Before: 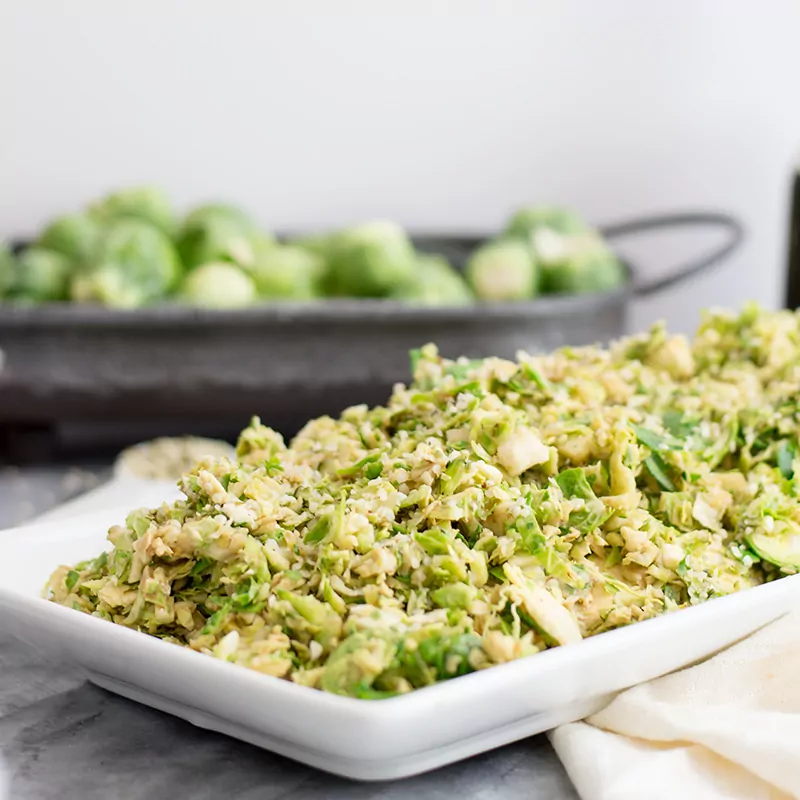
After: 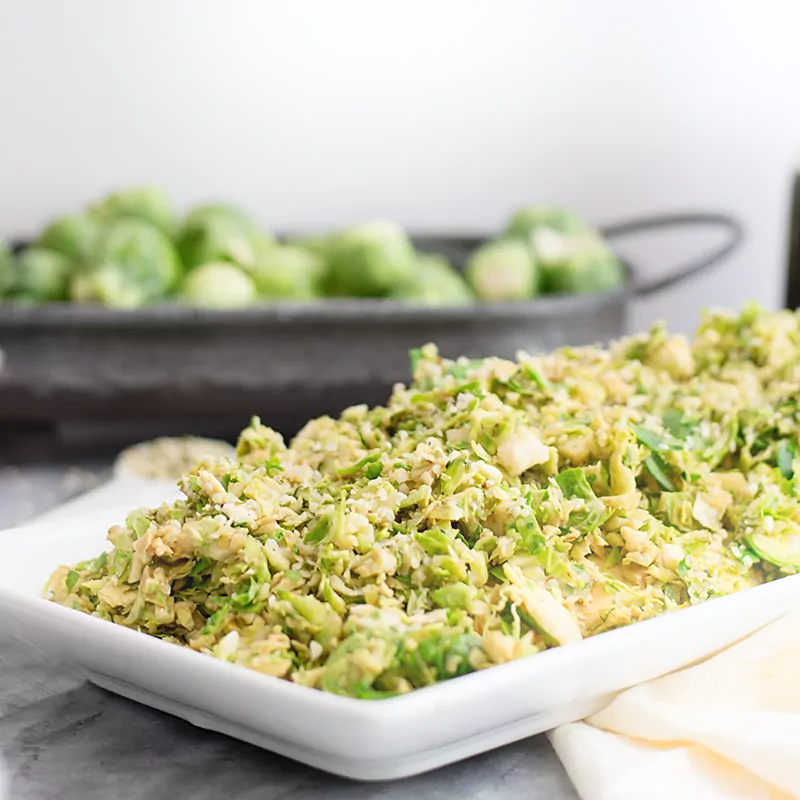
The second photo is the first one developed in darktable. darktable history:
sharpen: amount 0.2
bloom: size 15%, threshold 97%, strength 7%
